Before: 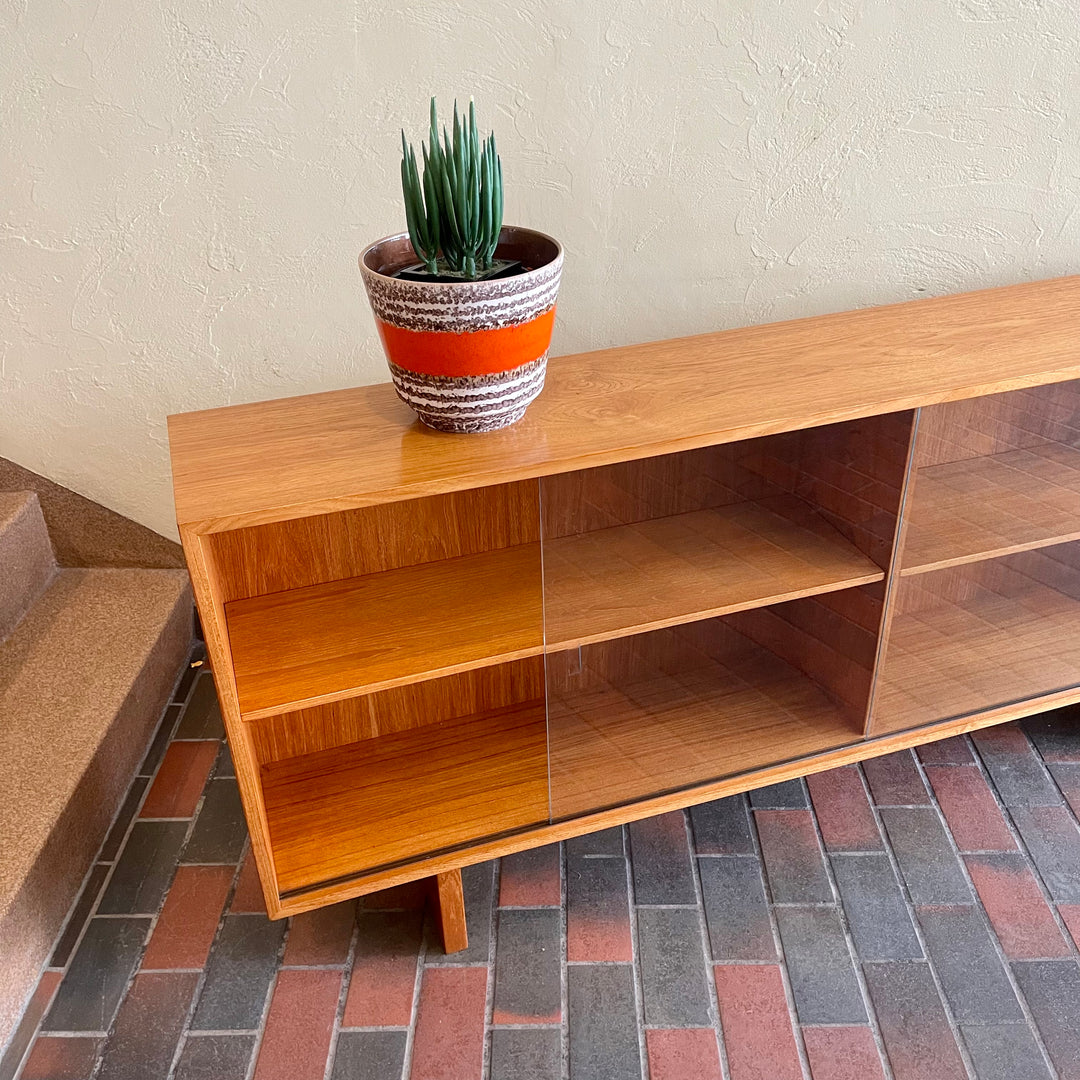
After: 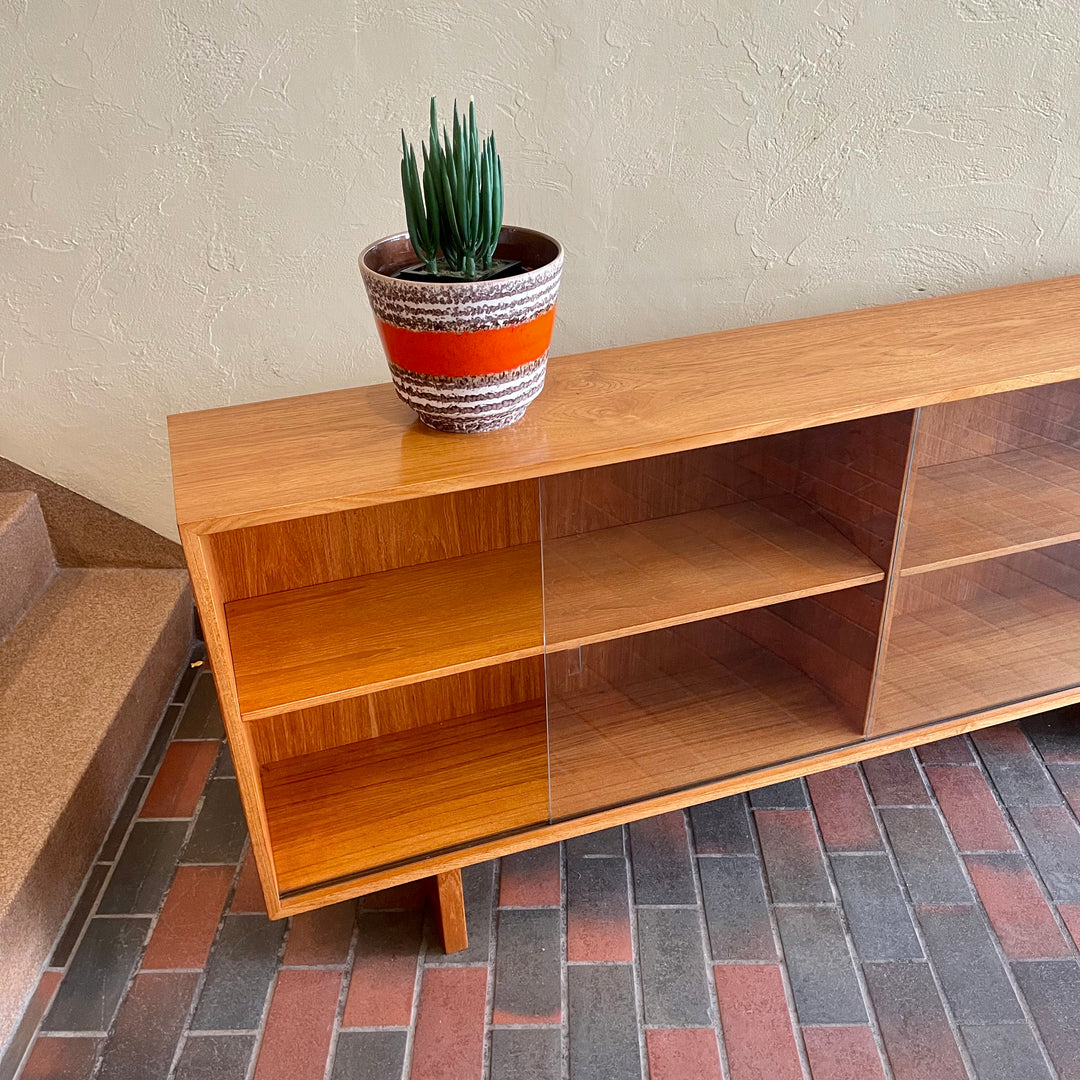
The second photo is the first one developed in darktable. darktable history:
shadows and highlights: radius 132.82, soften with gaussian
